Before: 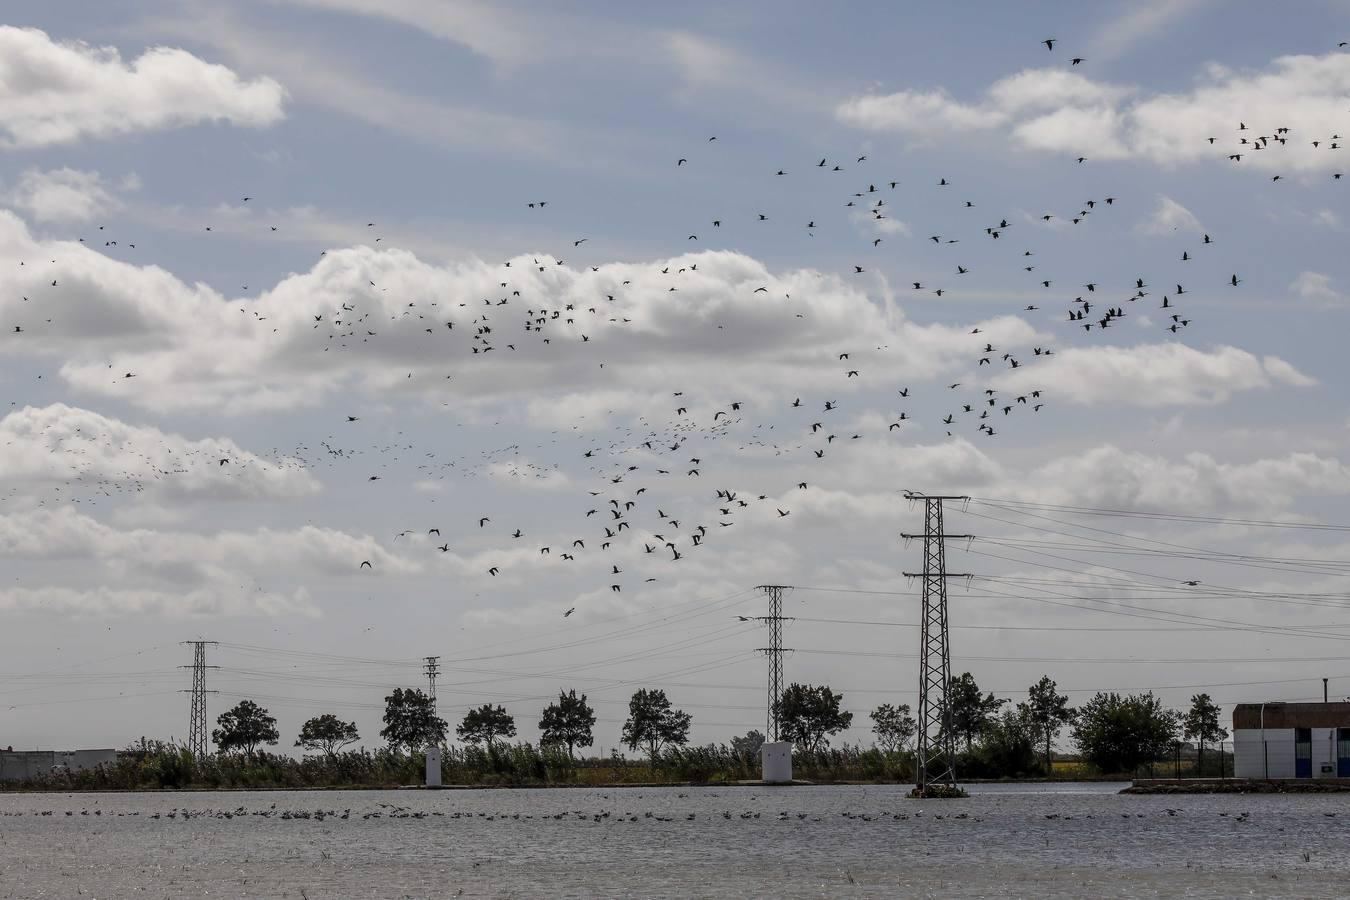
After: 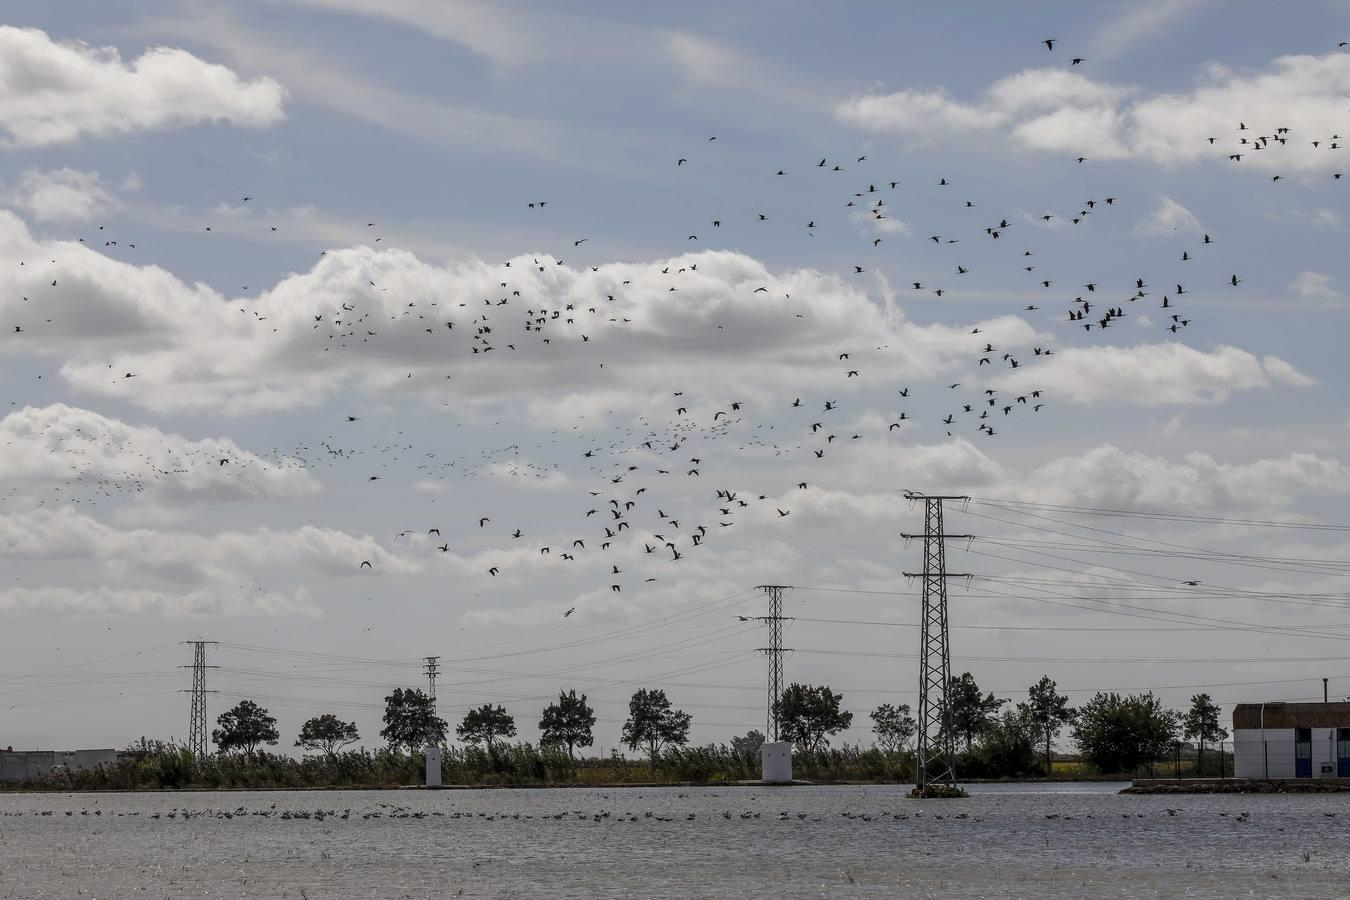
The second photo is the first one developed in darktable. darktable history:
shadows and highlights: shadows 25, highlights -25
color correction: highlights a* 0.003, highlights b* -0.283
